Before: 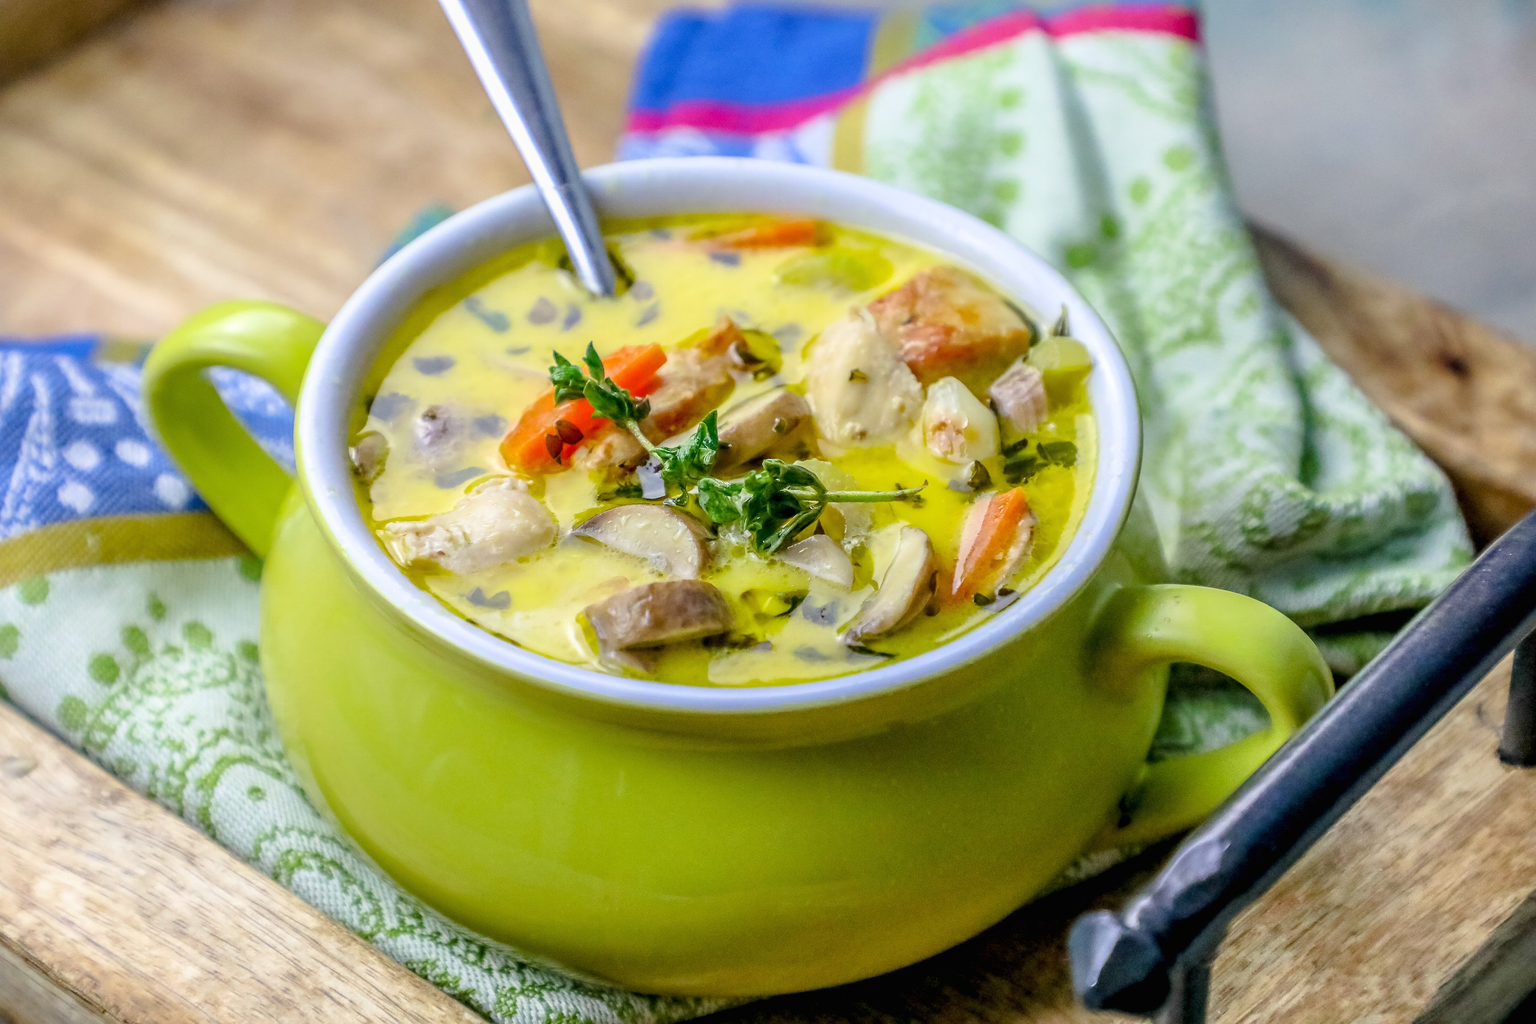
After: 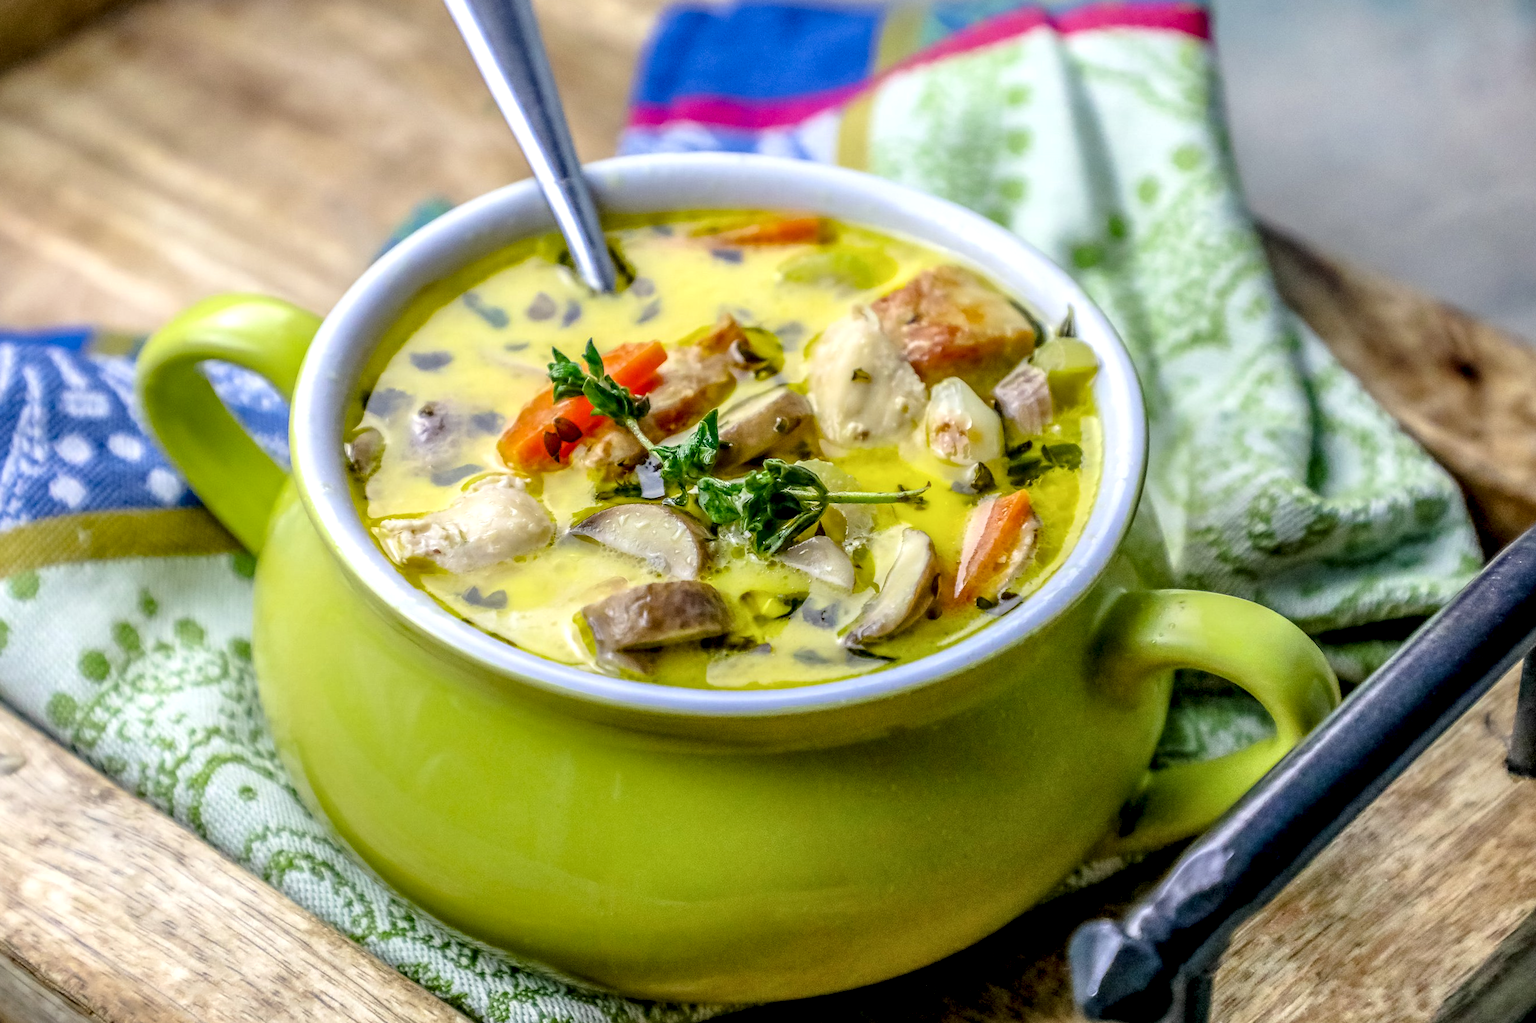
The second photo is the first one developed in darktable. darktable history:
crop and rotate: angle -0.5°
local contrast: highlights 20%, detail 150%
